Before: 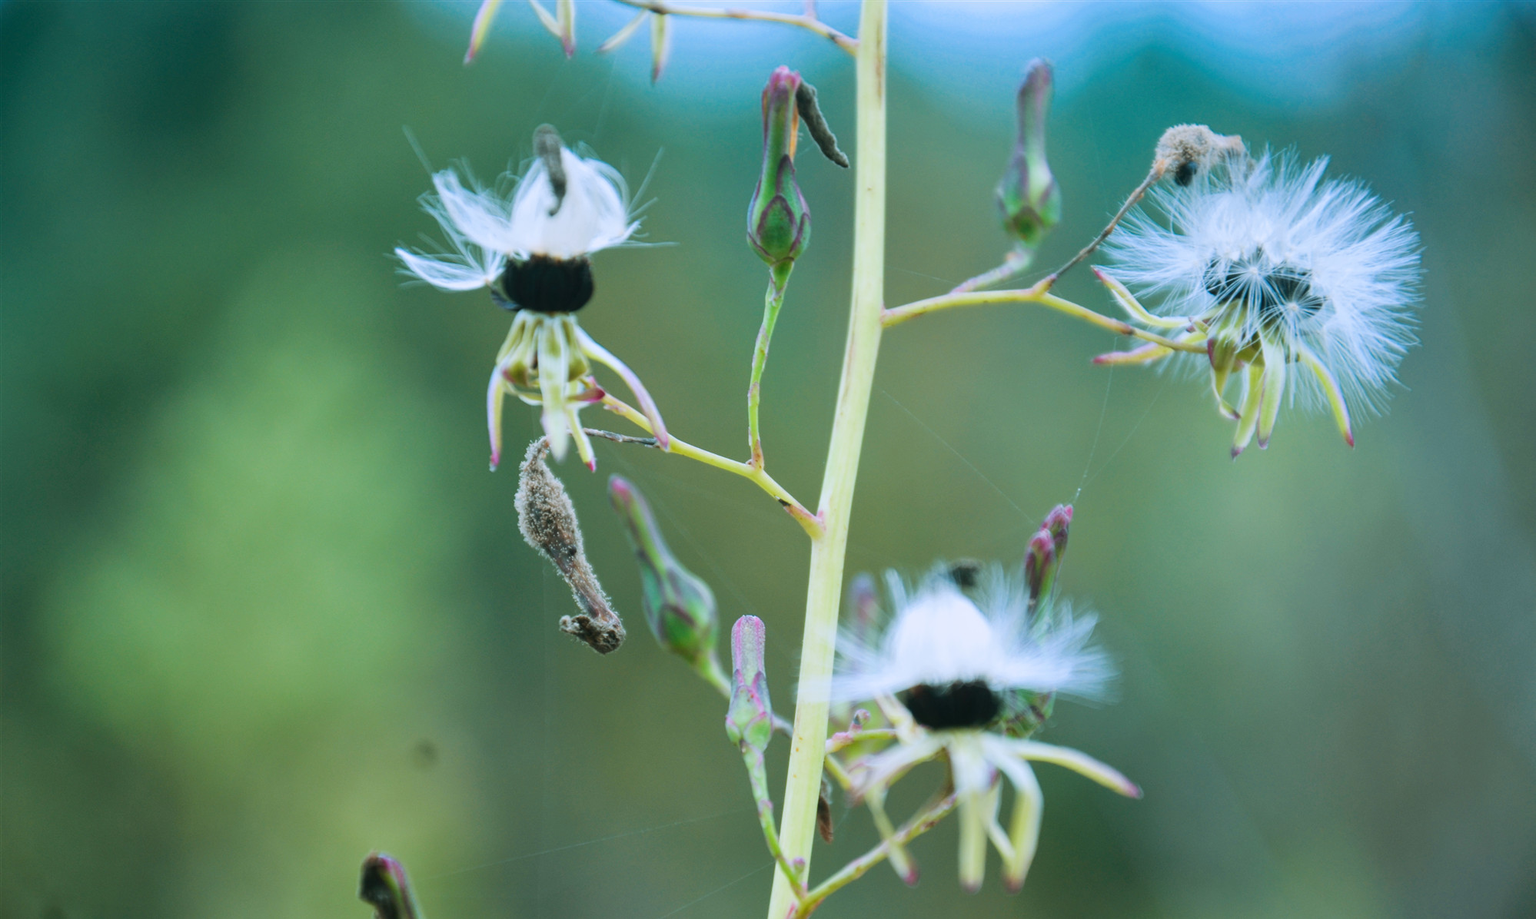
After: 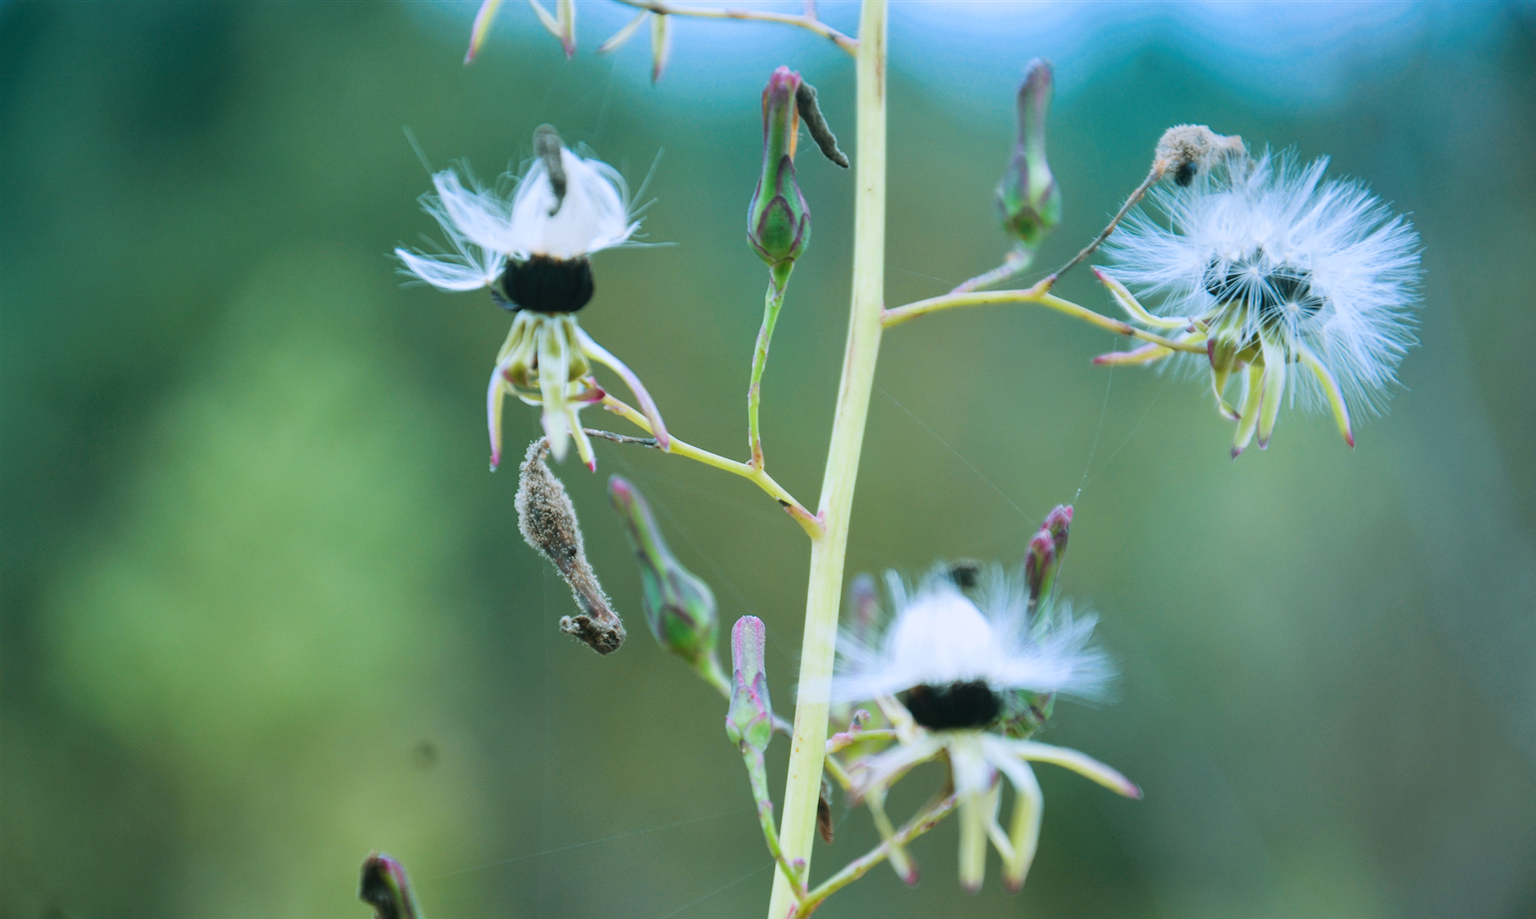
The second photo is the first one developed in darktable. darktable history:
shadows and highlights: shadows 11.66, white point adjustment 1.24, highlights -1.4, soften with gaussian
